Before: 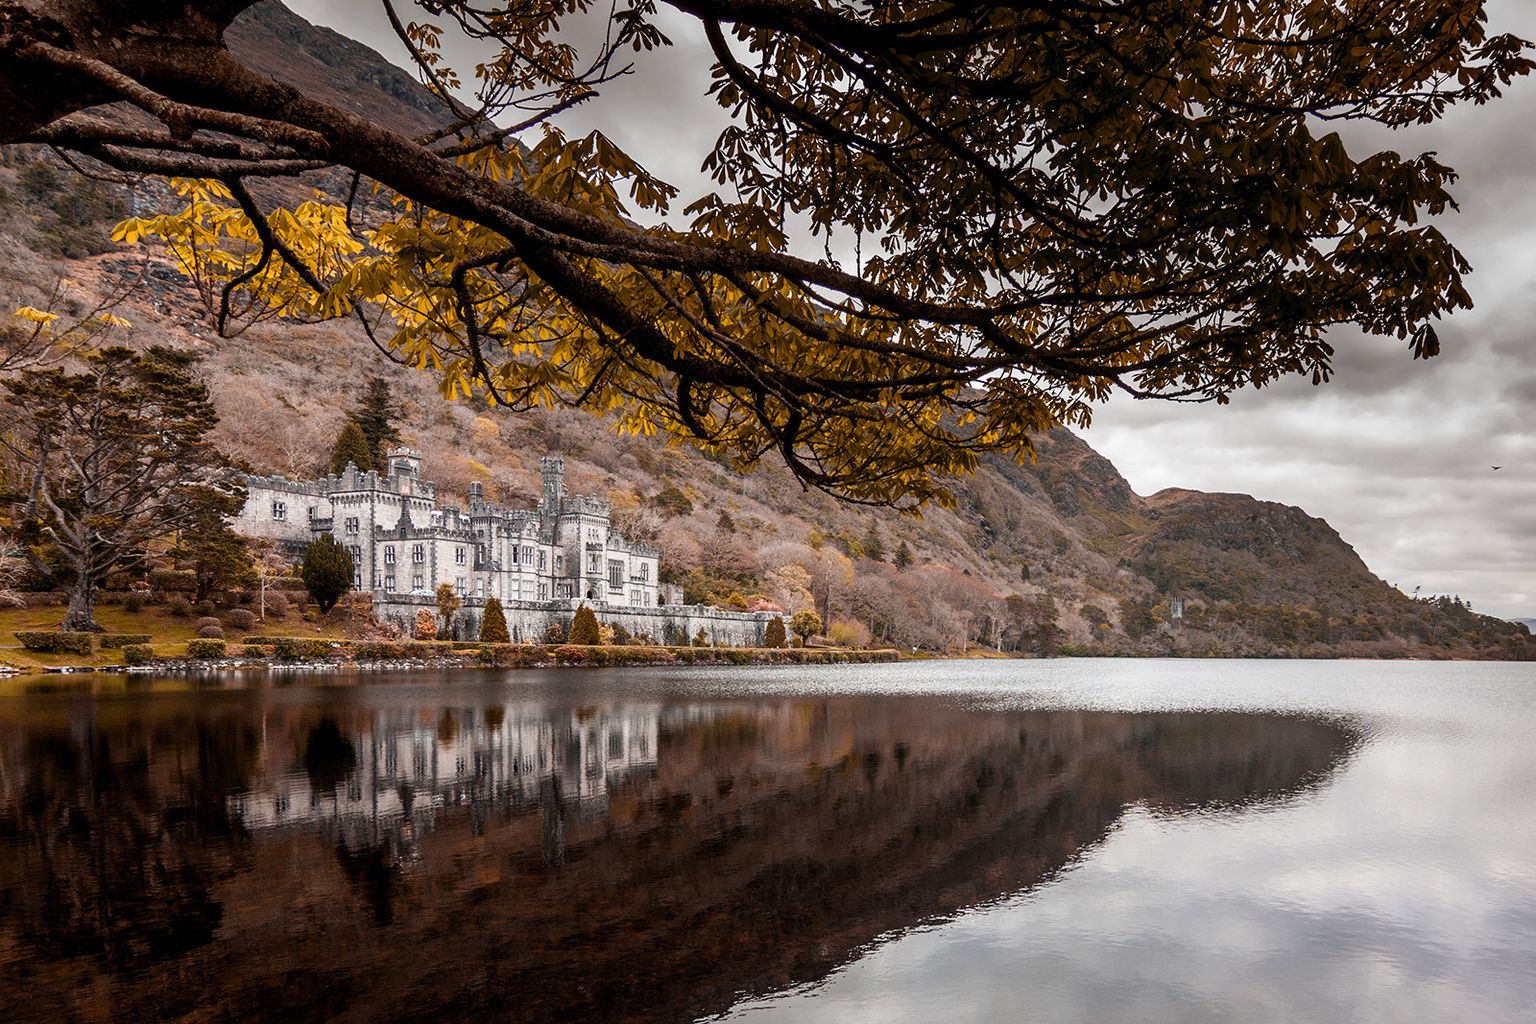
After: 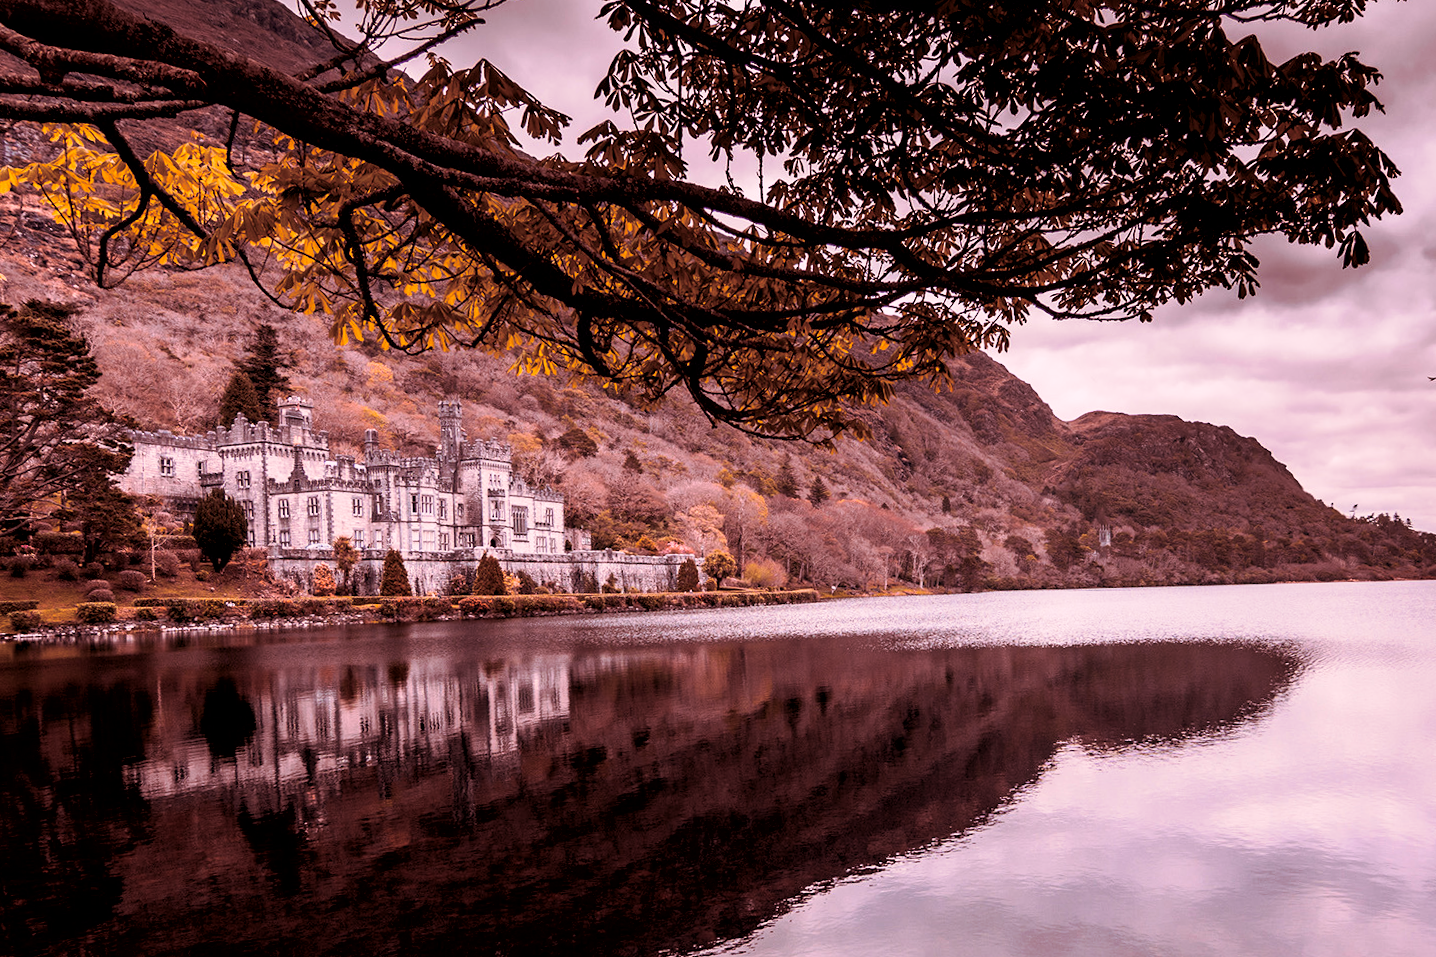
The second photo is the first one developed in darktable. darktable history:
crop and rotate: angle 1.96°, left 5.673%, top 5.673%
white balance: red 1.188, blue 1.11
exposure: black level correction 0.009, exposure -0.637 EV, compensate highlight preservation false
shadows and highlights: shadows 0, highlights 40
split-toning: shadows › hue 360°
contrast brightness saturation: contrast 0.2, brightness 0.16, saturation 0.22
